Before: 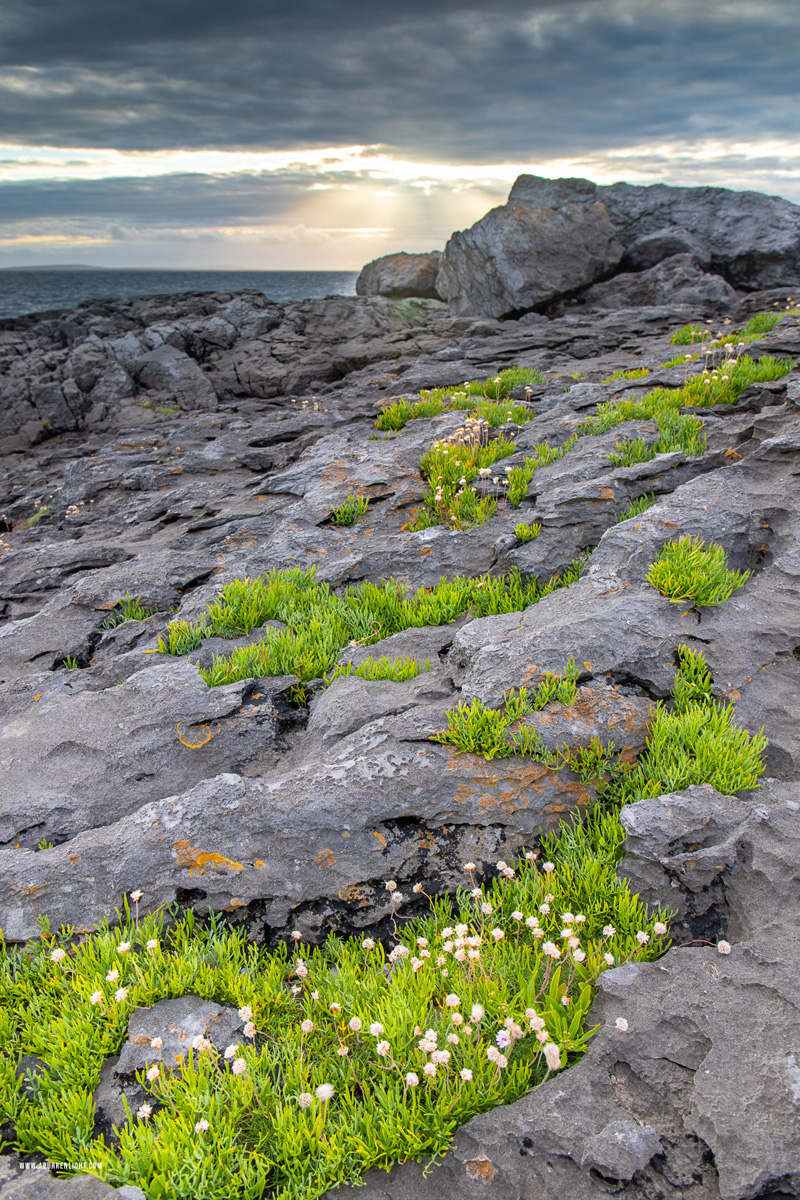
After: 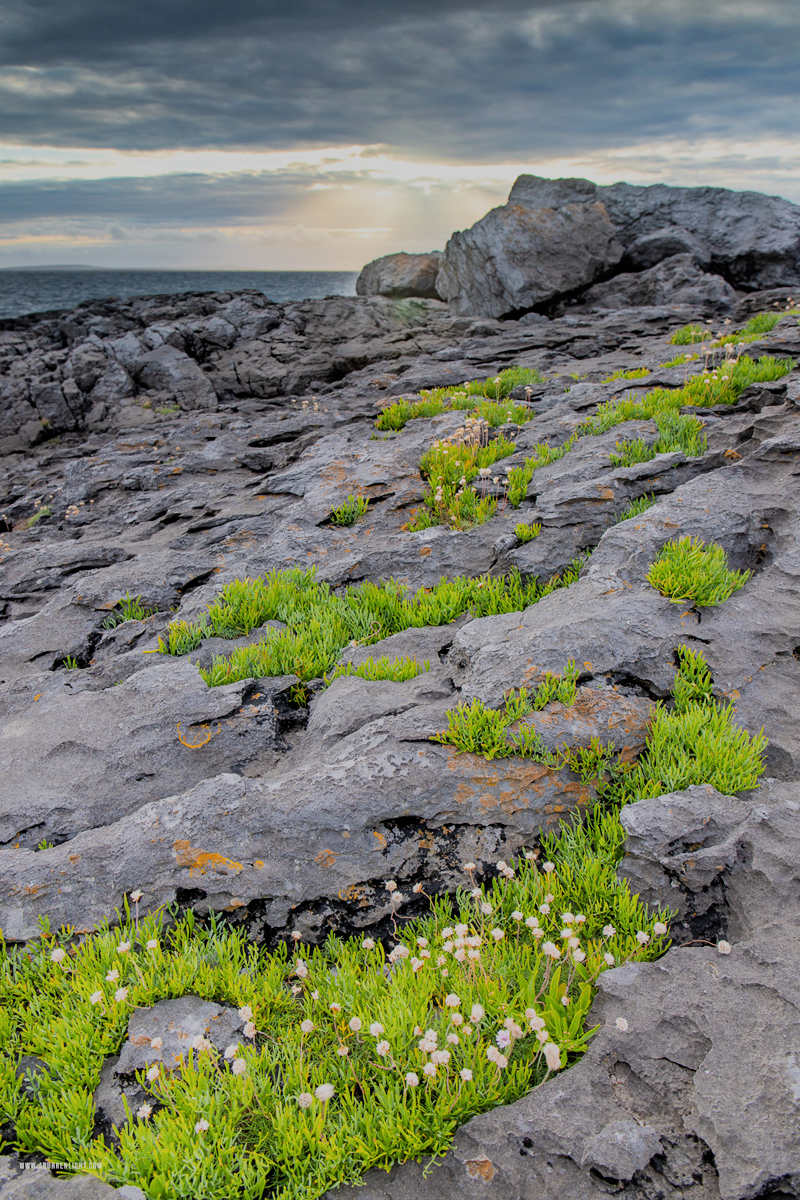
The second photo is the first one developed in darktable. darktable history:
shadows and highlights: soften with gaussian
filmic rgb: black relative exposure -7.09 EV, white relative exposure 5.38 EV, hardness 3.02
